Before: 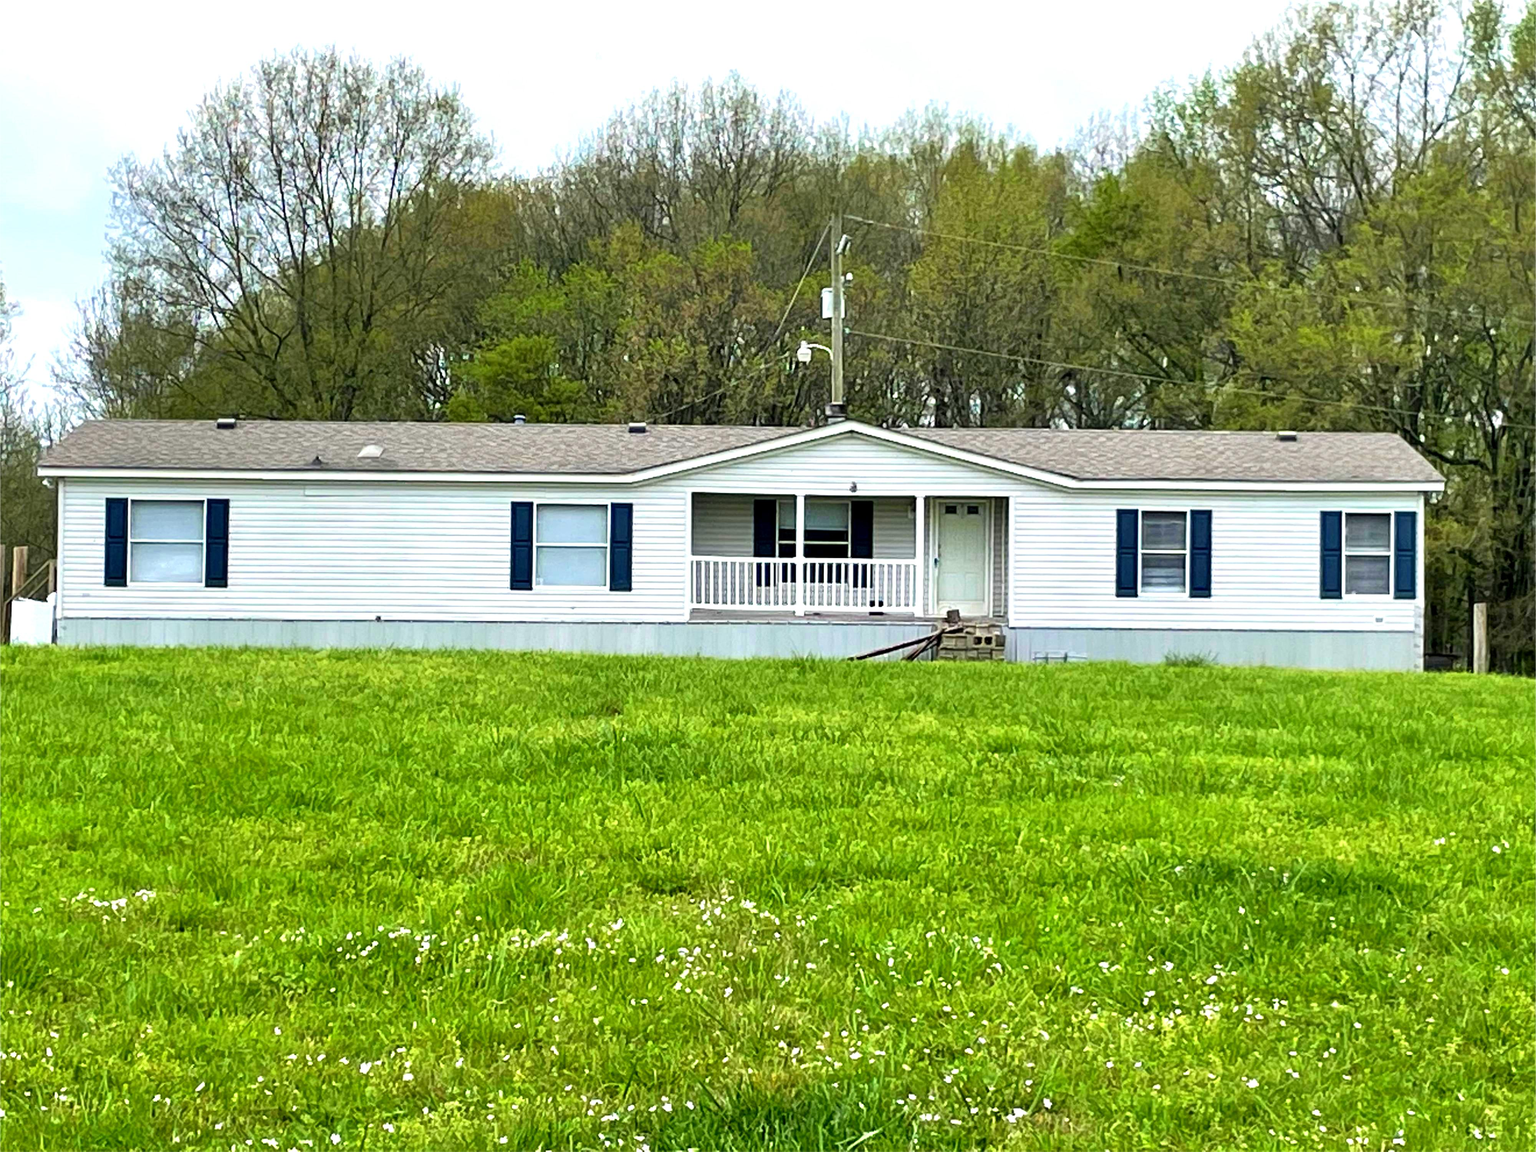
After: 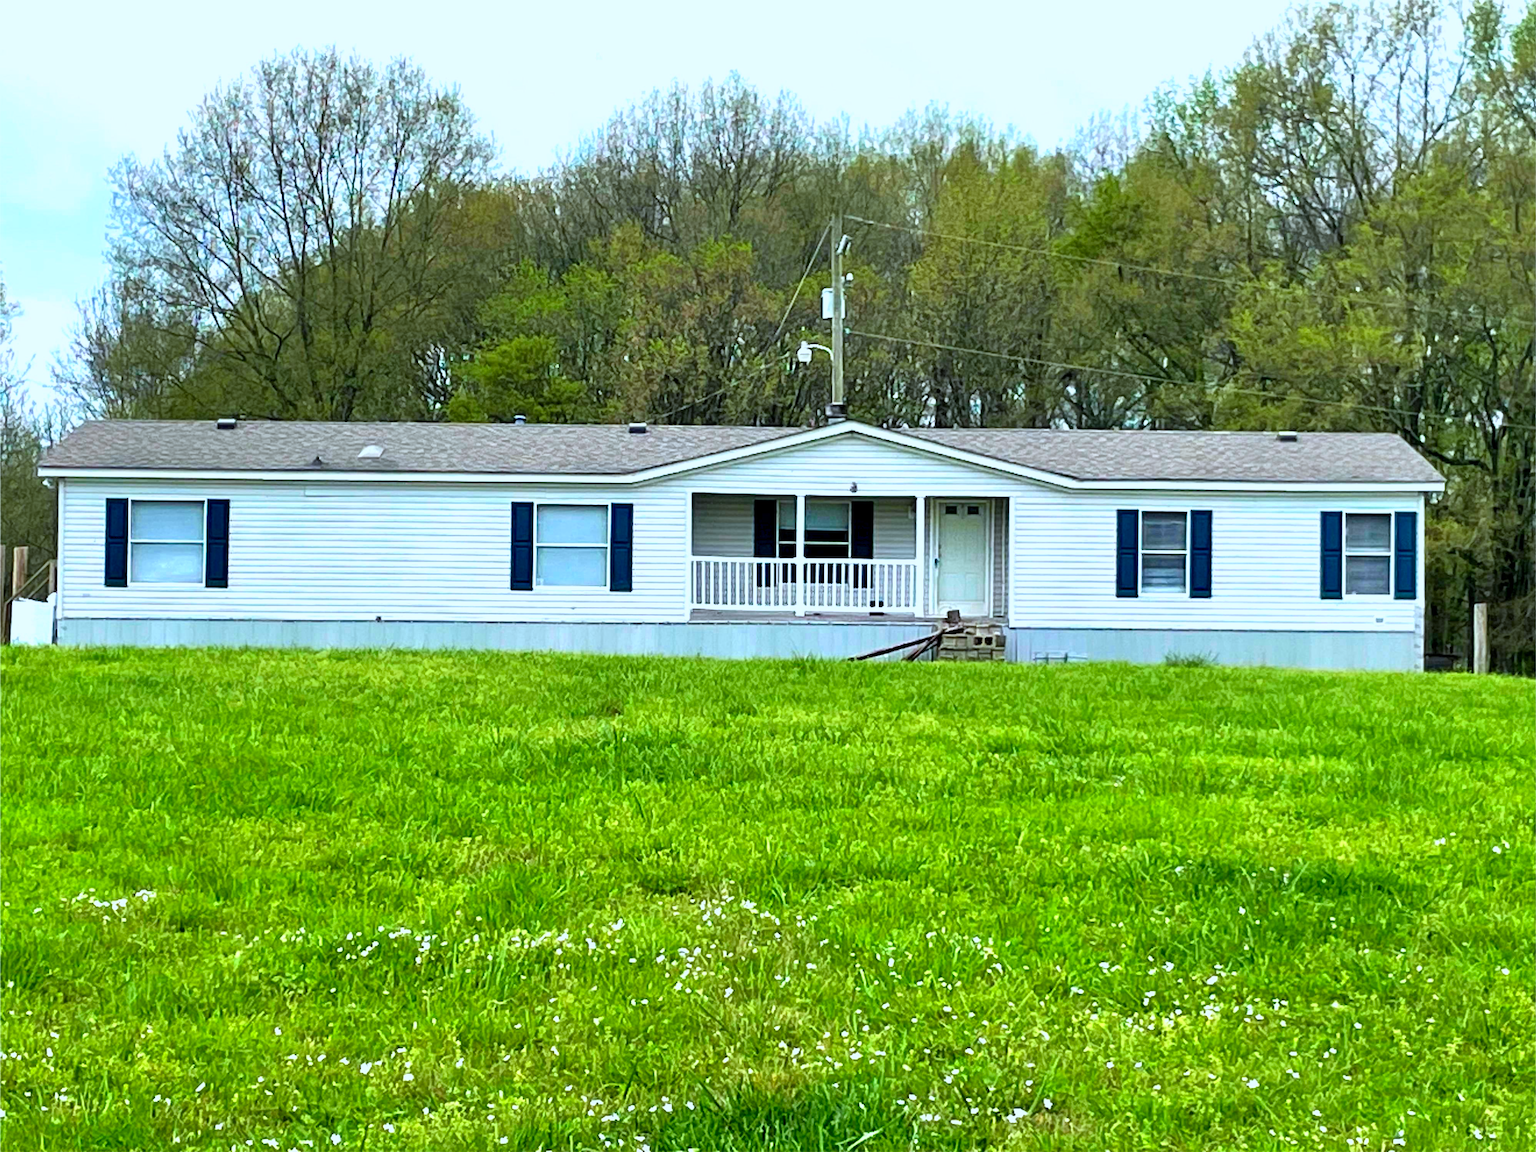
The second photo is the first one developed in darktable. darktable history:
color calibration: output R [0.972, 0.068, -0.094, 0], output G [-0.178, 1.216, -0.086, 0], output B [0.095, -0.136, 0.98, 0], illuminant custom, x 0.371, y 0.381, temperature 4283.16 K
